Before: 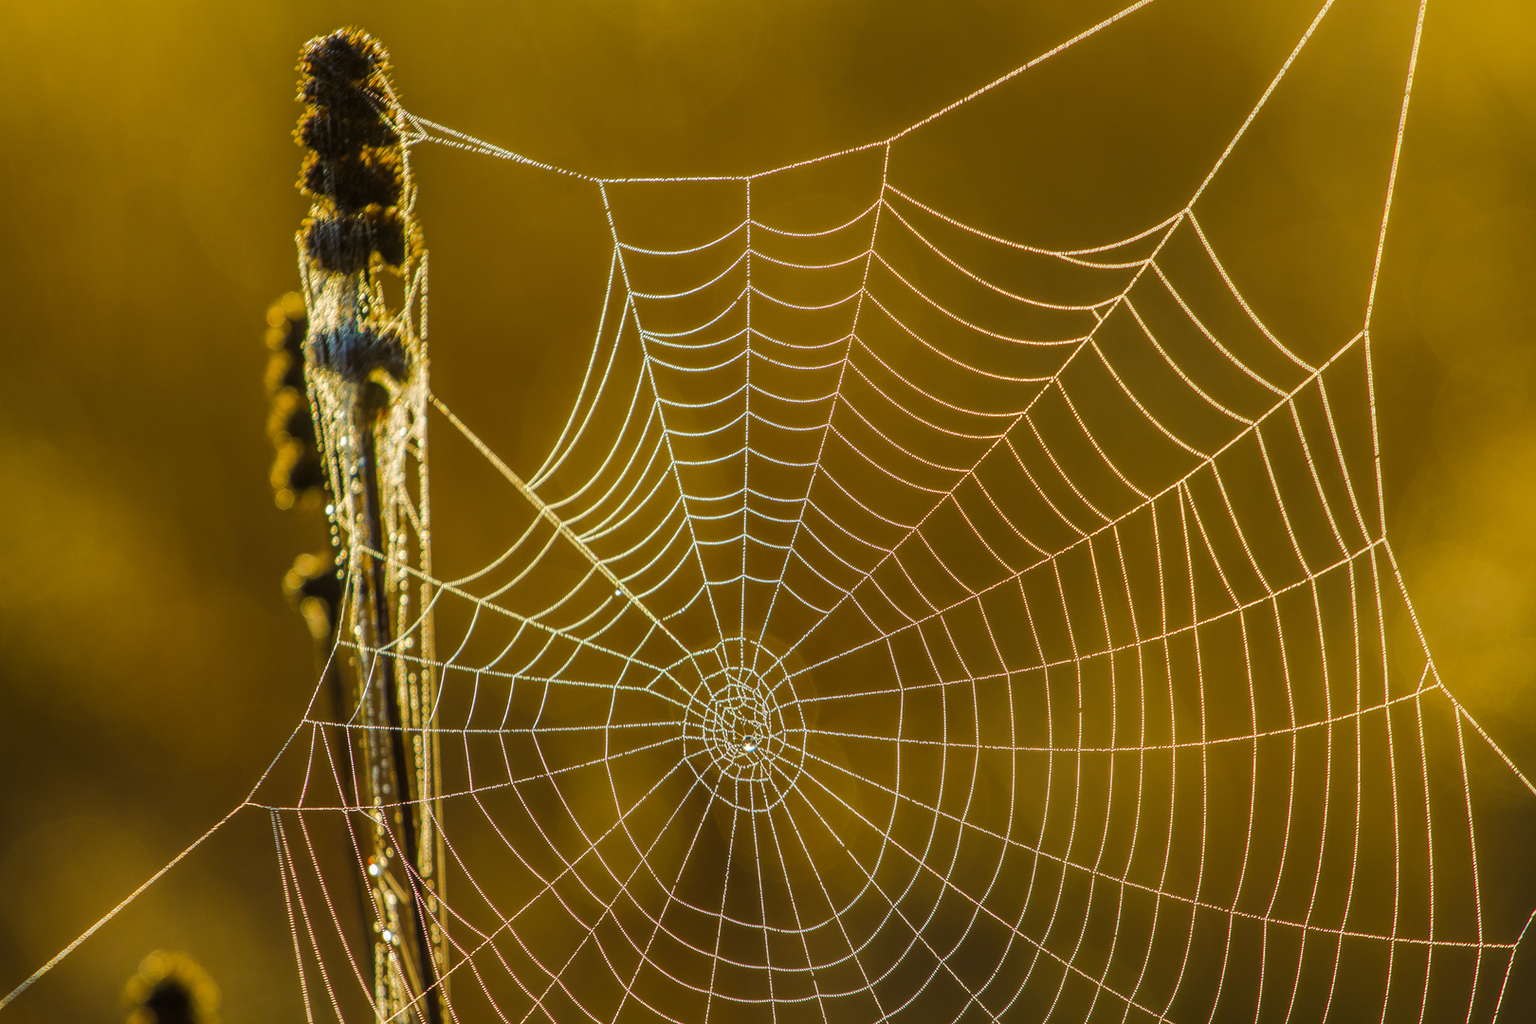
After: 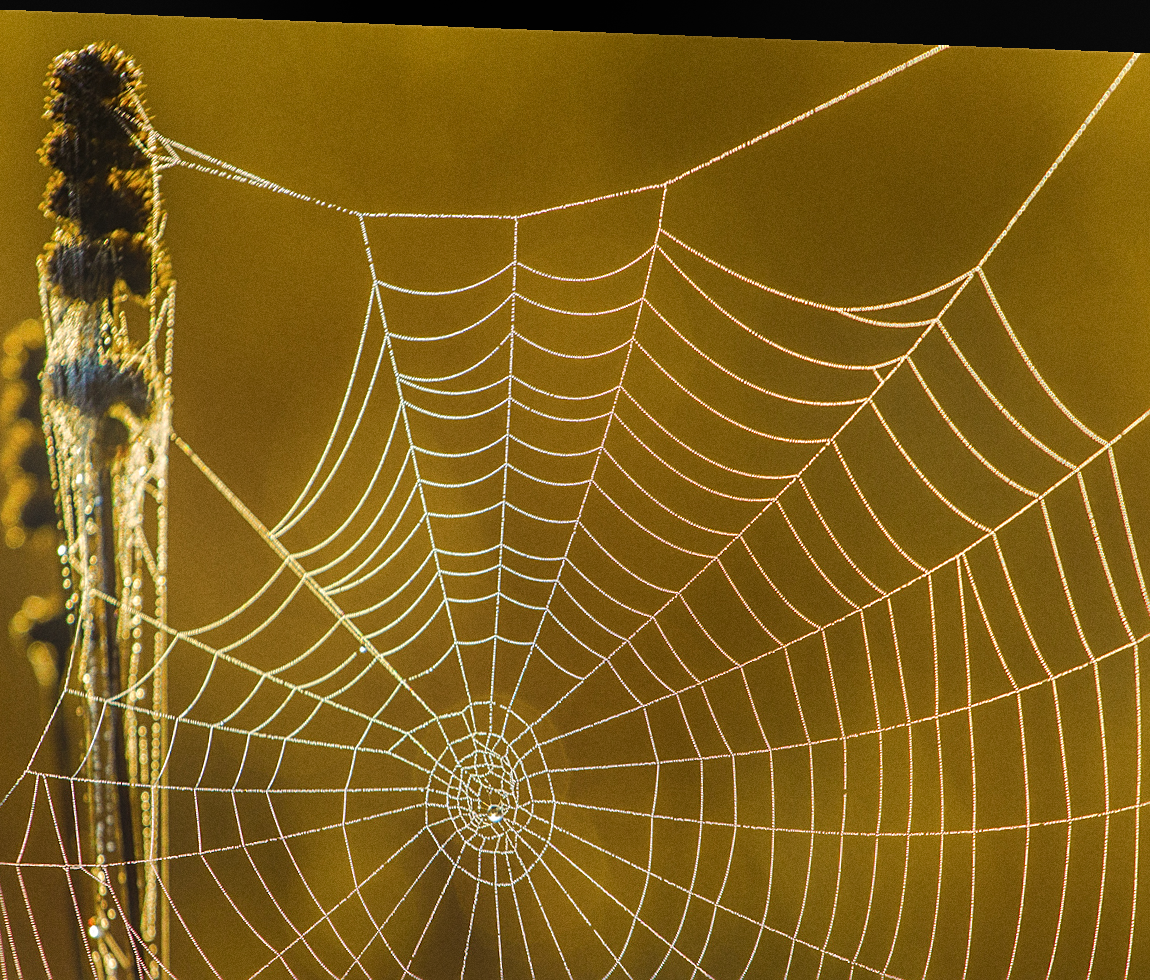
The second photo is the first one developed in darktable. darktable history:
tone equalizer: on, module defaults
bloom: on, module defaults
rotate and perspective: rotation 2.17°, automatic cropping off
crop: left 18.479%, right 12.2%, bottom 13.971%
grain: coarseness 0.09 ISO
sharpen: on, module defaults
